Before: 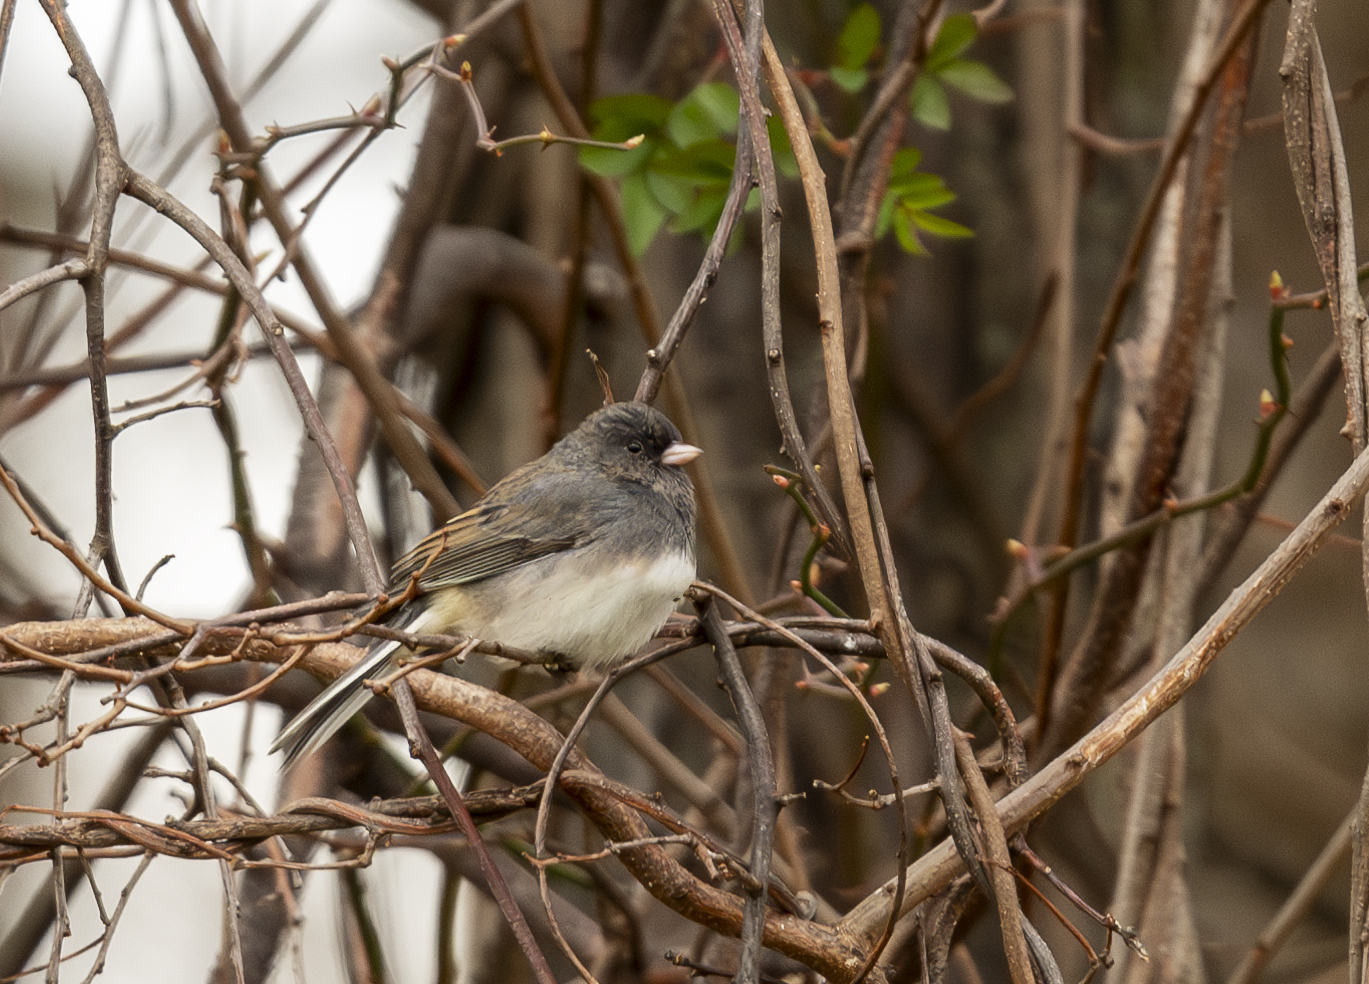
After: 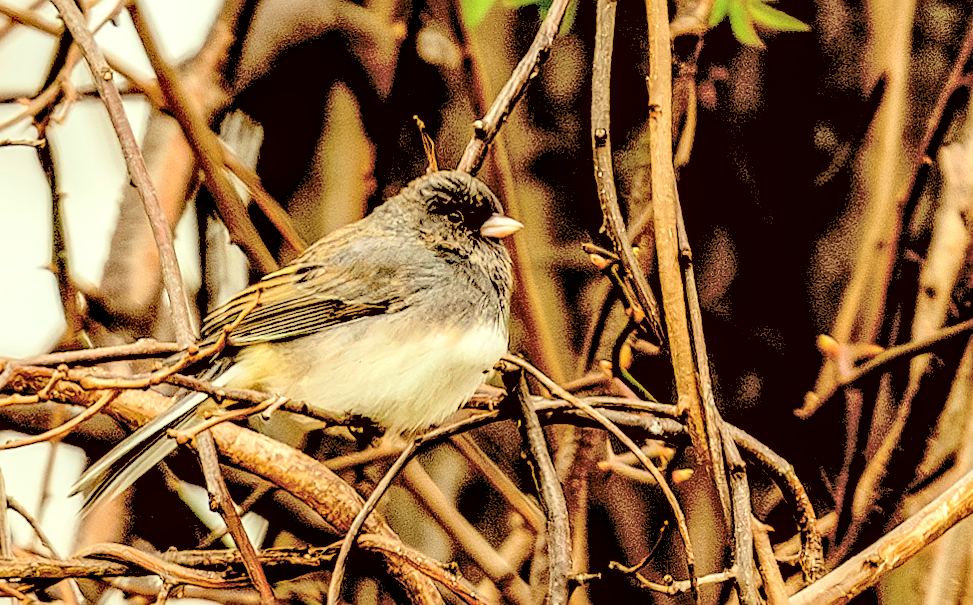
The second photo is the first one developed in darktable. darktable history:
color balance rgb: linear chroma grading › global chroma 0.639%, perceptual saturation grading › global saturation -0.027%, global vibrance 34.648%
sharpen: on, module defaults
contrast brightness saturation: brightness 0.983
crop and rotate: angle -4.08°, left 9.873%, top 20.534%, right 12.136%, bottom 11.981%
color correction: highlights a* -5.21, highlights b* 9.8, shadows a* 9.72, shadows b* 24.84
local contrast: highlights 21%, shadows 72%, detail 170%
contrast equalizer: y [[0.513, 0.565, 0.608, 0.562, 0.512, 0.5], [0.5 ×6], [0.5, 0.5, 0.5, 0.528, 0.598, 0.658], [0 ×6], [0 ×6]], mix -0.113
exposure: black level correction 0.046, exposure -0.233 EV, compensate highlight preservation false
